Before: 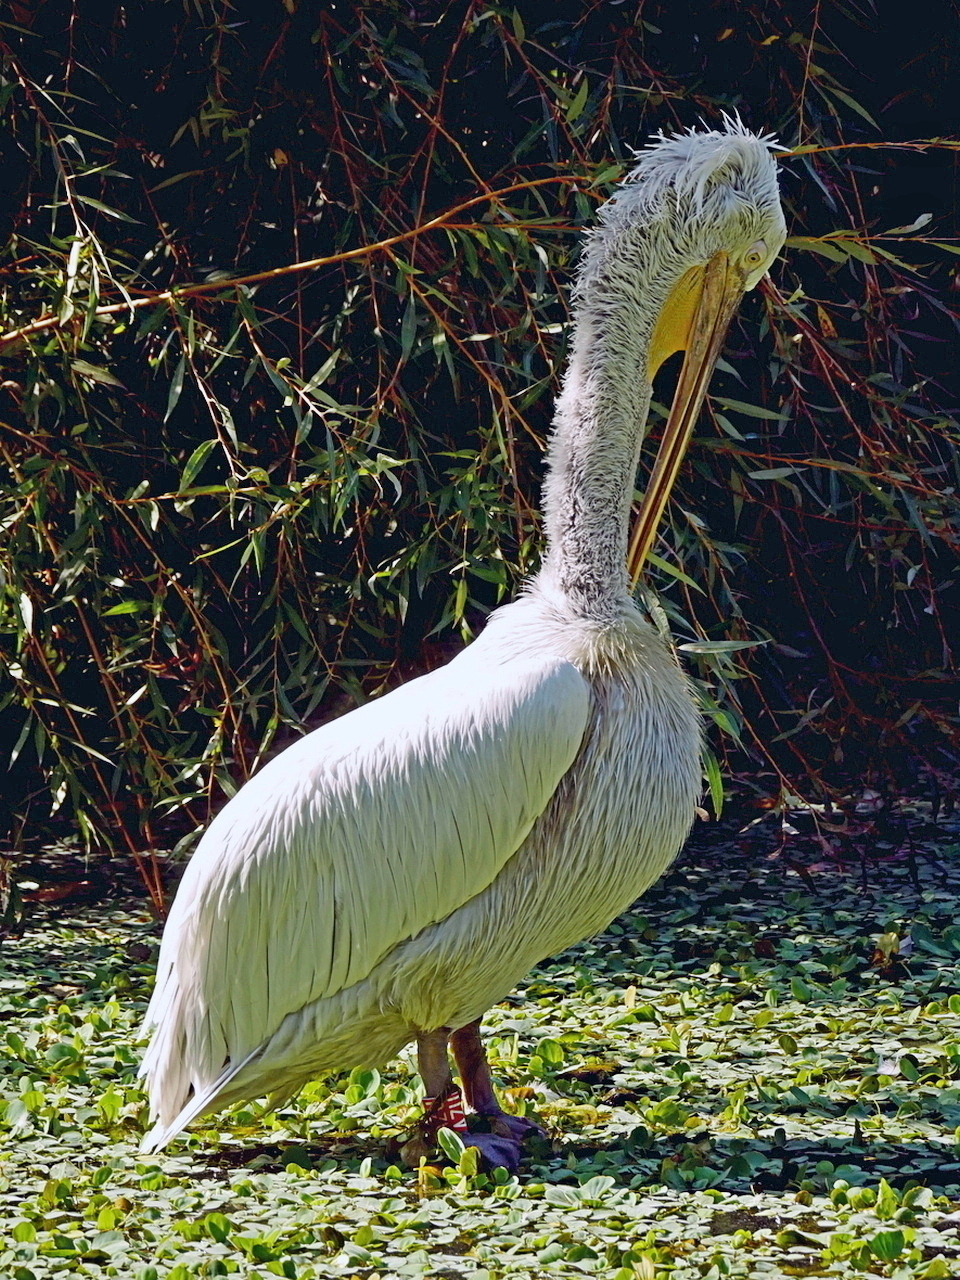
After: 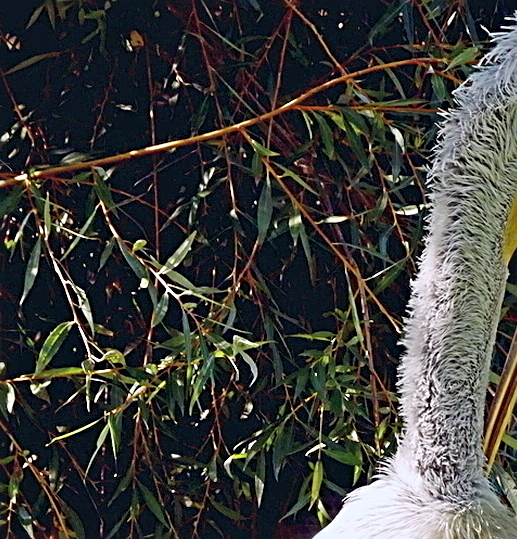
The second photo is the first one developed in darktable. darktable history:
sharpen: radius 2.754
crop: left 15.024%, top 9.289%, right 31.023%, bottom 48.524%
